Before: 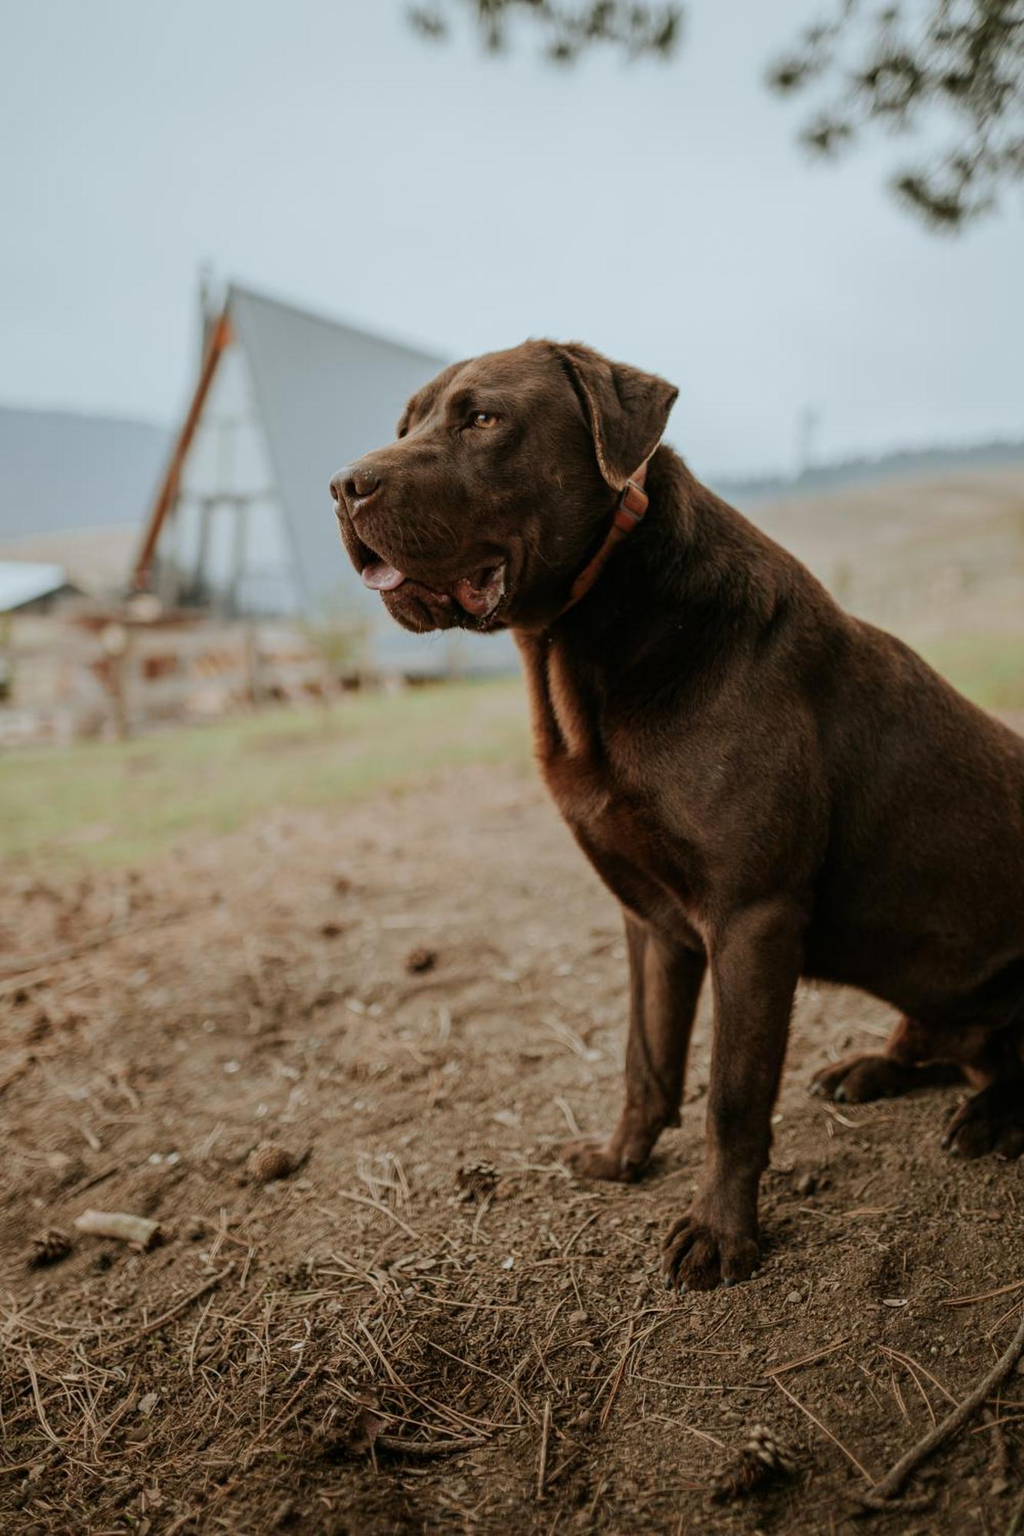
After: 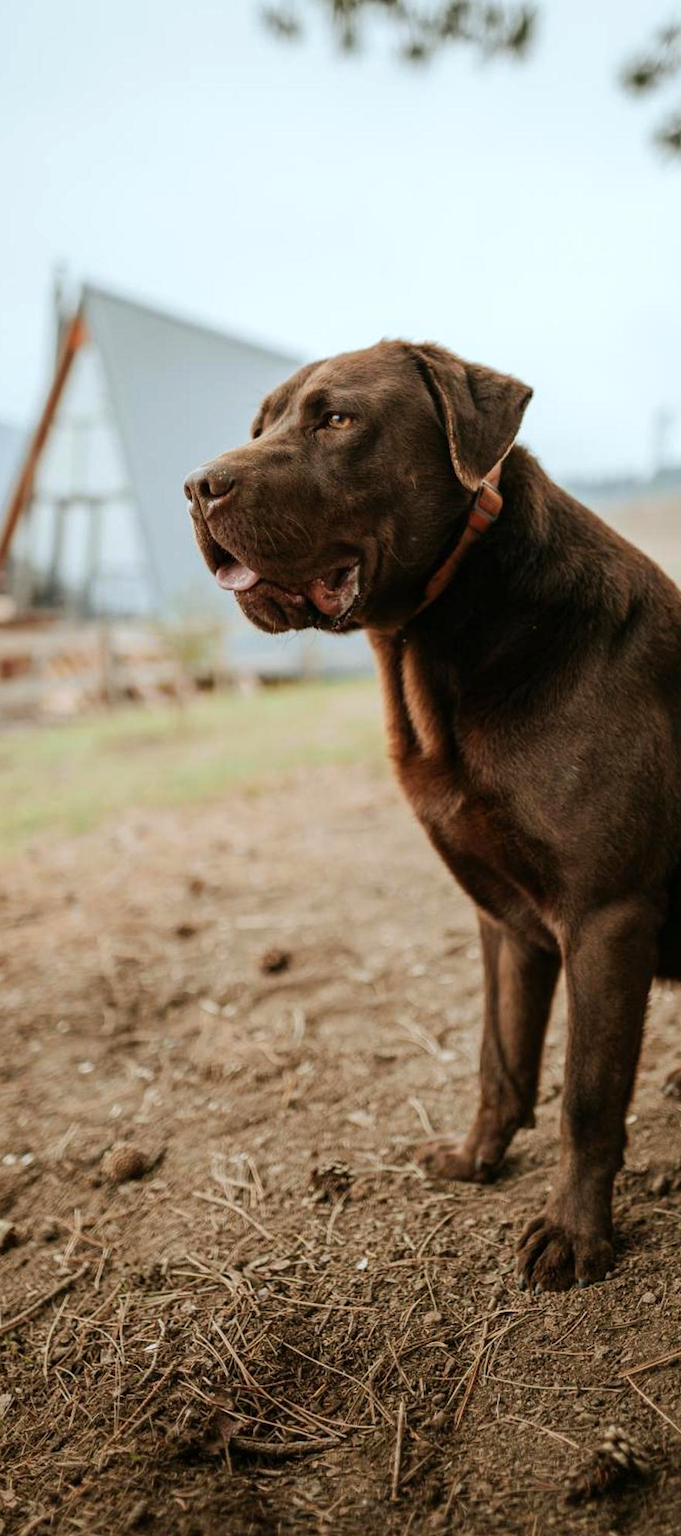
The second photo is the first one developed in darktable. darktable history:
levels: mode automatic, levels [0, 0.492, 0.984]
crop and rotate: left 14.289%, right 19.148%
